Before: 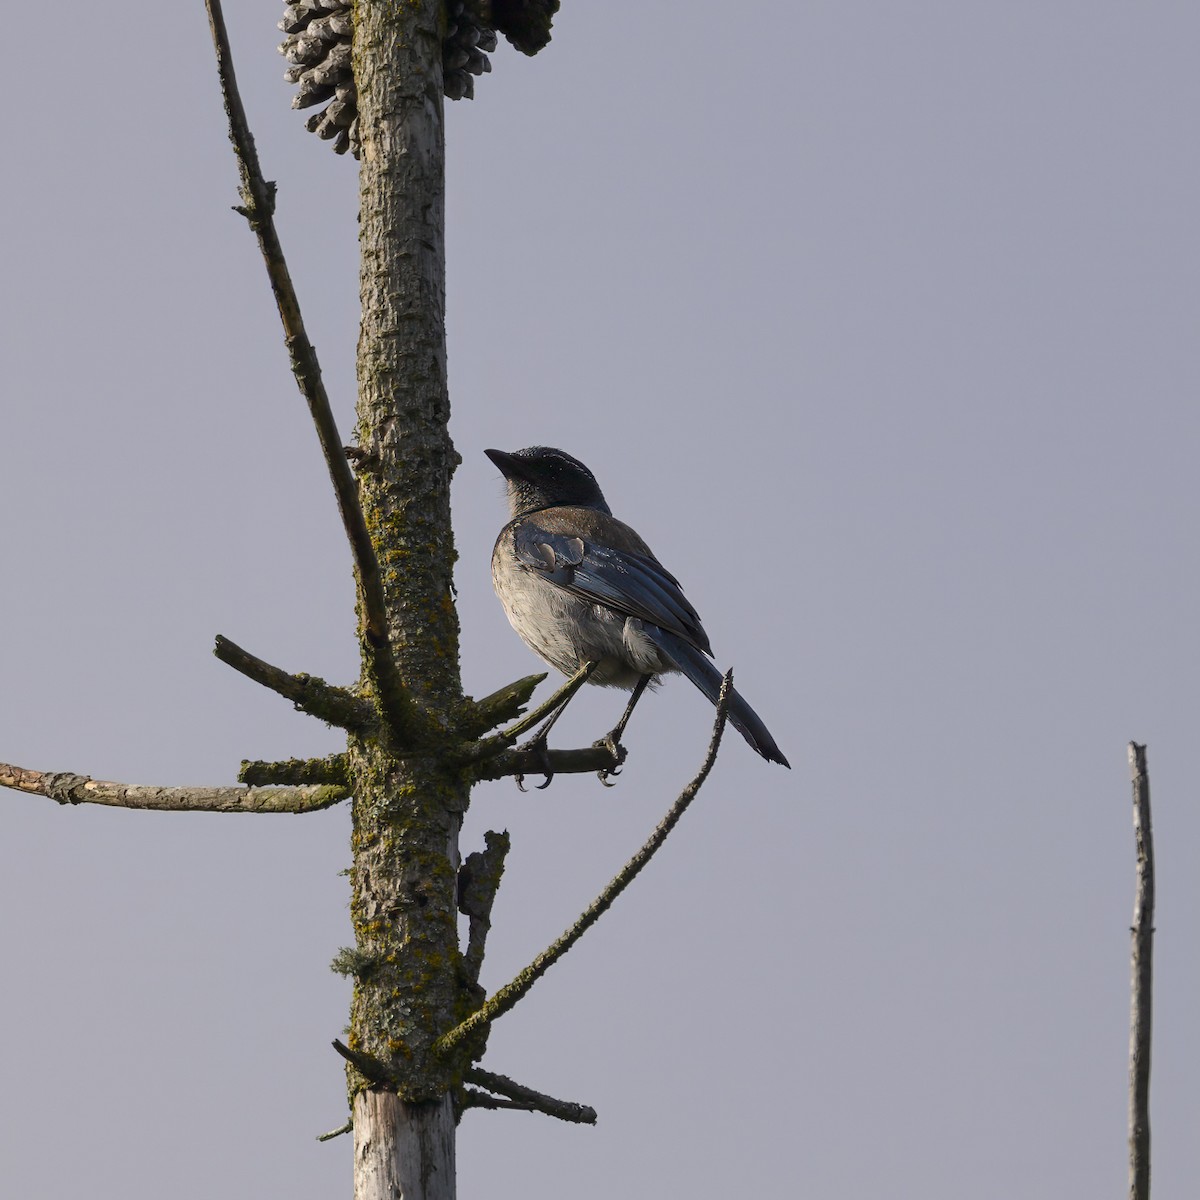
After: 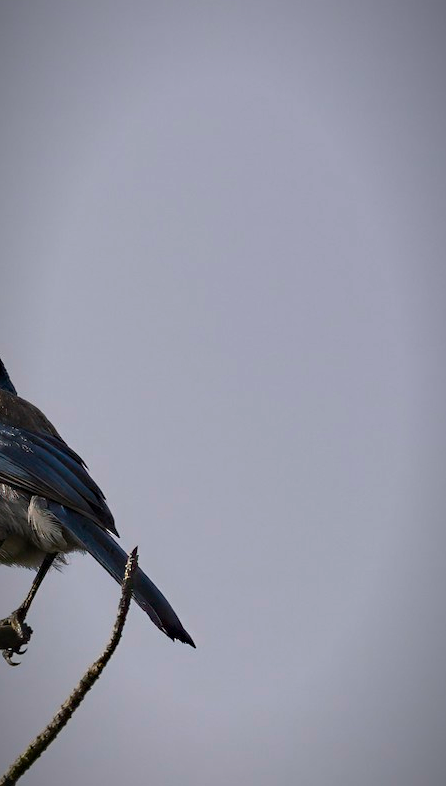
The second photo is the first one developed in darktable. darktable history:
crop and rotate: left 49.594%, top 10.108%, right 13.229%, bottom 24.335%
haze removal: compatibility mode true, adaptive false
vignetting: fall-off radius 69.64%, brightness -0.607, saturation -0.001, automatic ratio true, unbound false
